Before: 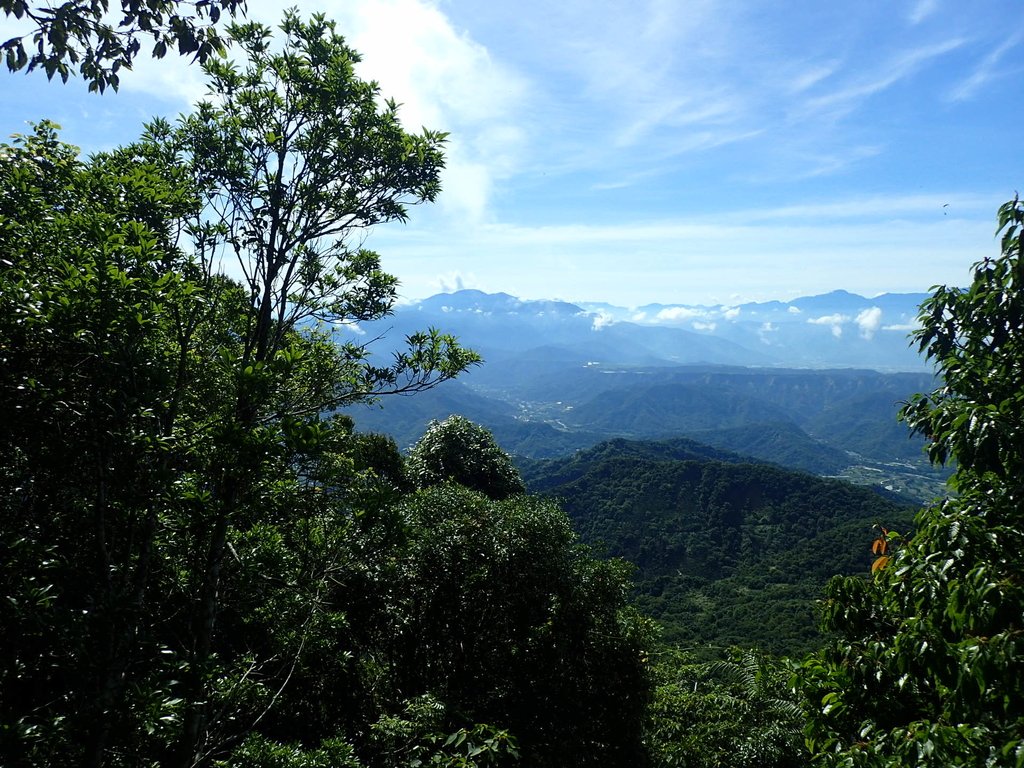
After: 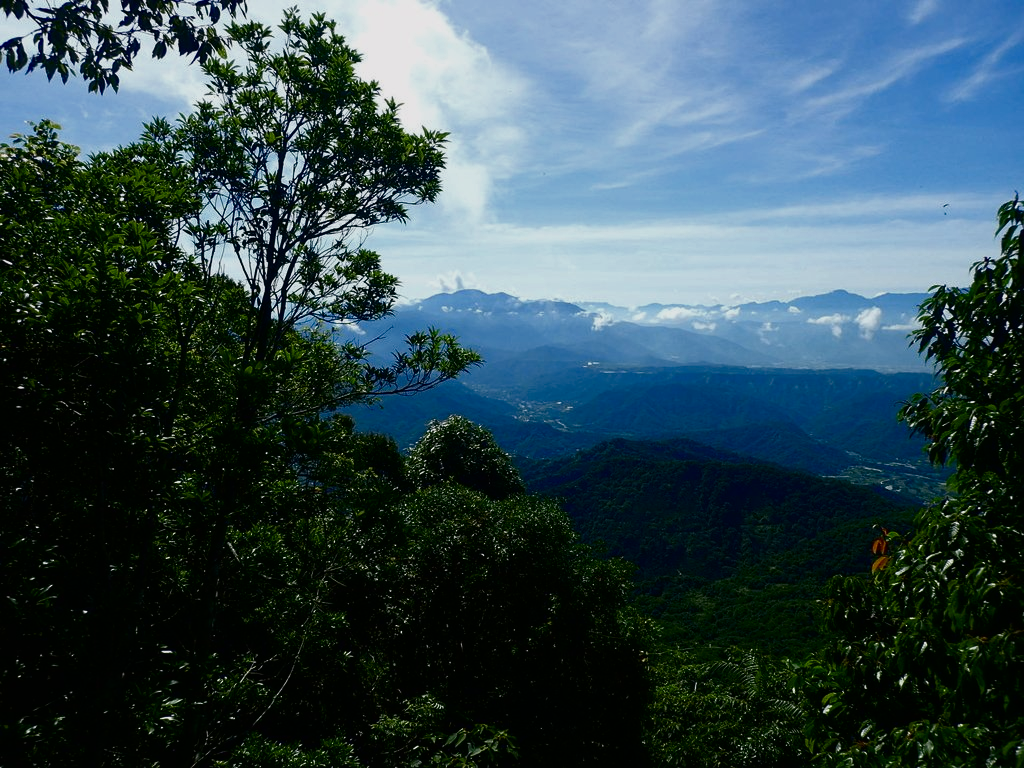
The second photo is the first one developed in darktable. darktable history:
color balance rgb: shadows lift › luminance -10%, shadows lift › chroma 1%, shadows lift › hue 113°, power › luminance -15%, highlights gain › chroma 0.2%, highlights gain › hue 333°, global offset › luminance 0.5%, perceptual saturation grading › global saturation 20%, perceptual saturation grading › highlights -50%, perceptual saturation grading › shadows 25%, contrast -10%
contrast brightness saturation: brightness -0.25, saturation 0.2
